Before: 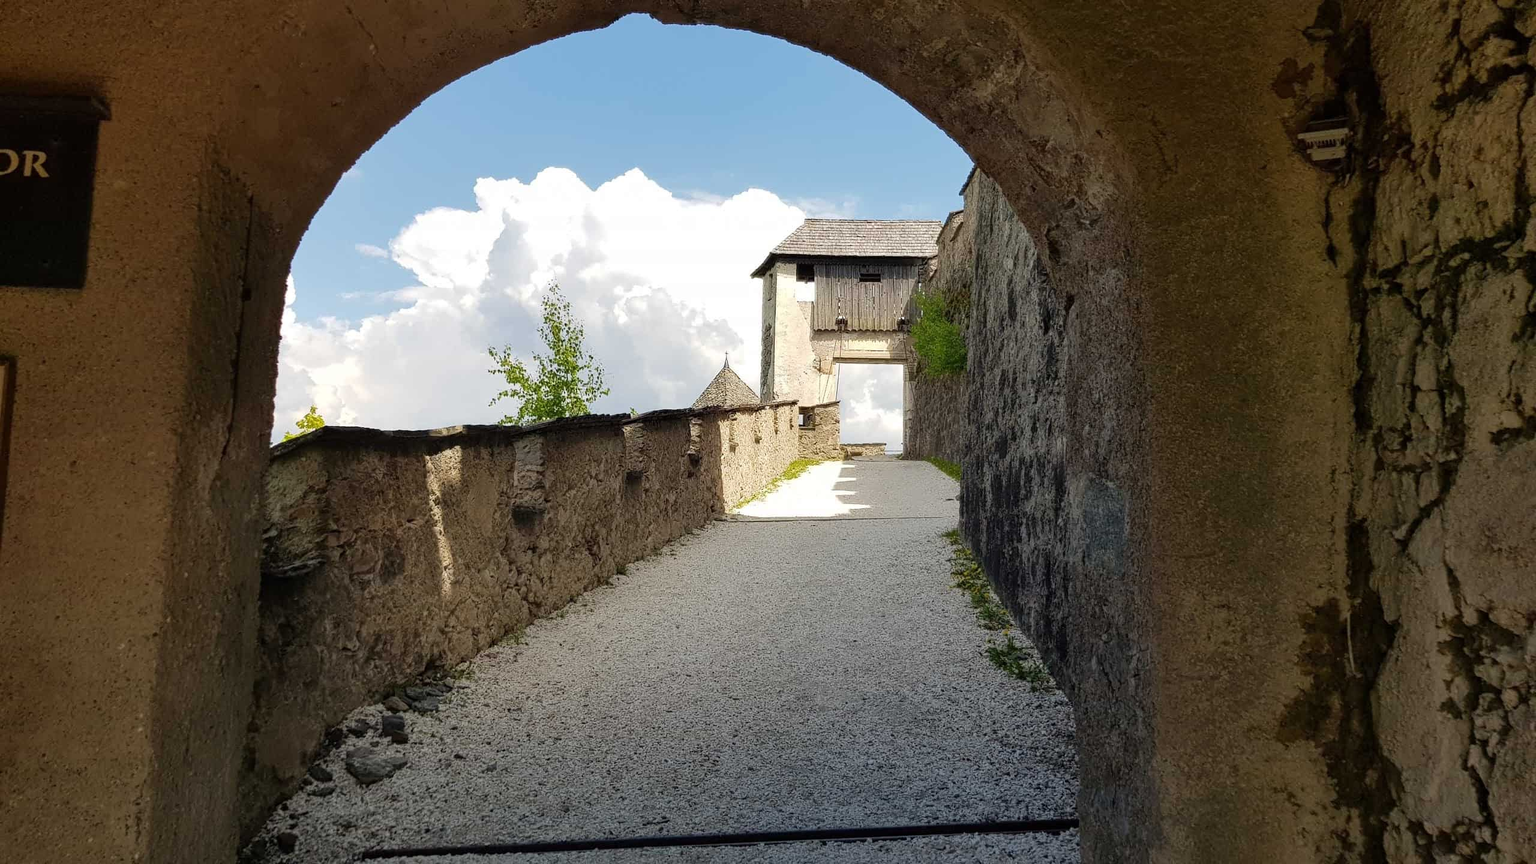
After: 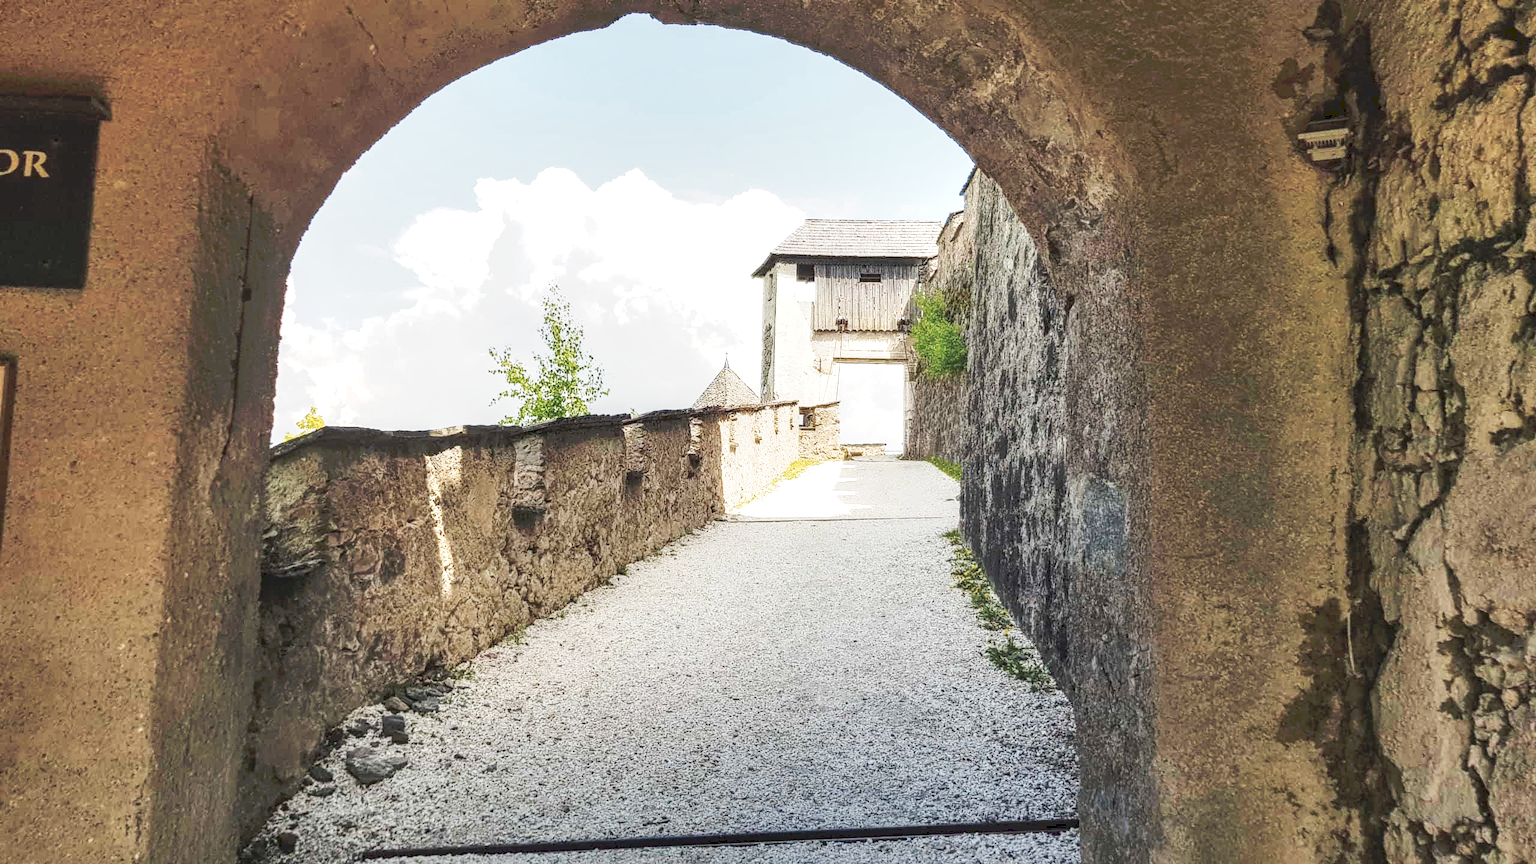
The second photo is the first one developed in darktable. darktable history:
tone curve: curves: ch0 [(0, 0) (0.003, 0.202) (0.011, 0.205) (0.025, 0.222) (0.044, 0.258) (0.069, 0.298) (0.1, 0.321) (0.136, 0.333) (0.177, 0.38) (0.224, 0.439) (0.277, 0.51) (0.335, 0.594) (0.399, 0.675) (0.468, 0.743) (0.543, 0.805) (0.623, 0.861) (0.709, 0.905) (0.801, 0.931) (0.898, 0.941) (1, 1)], preserve colors none
local contrast: detail 150%
